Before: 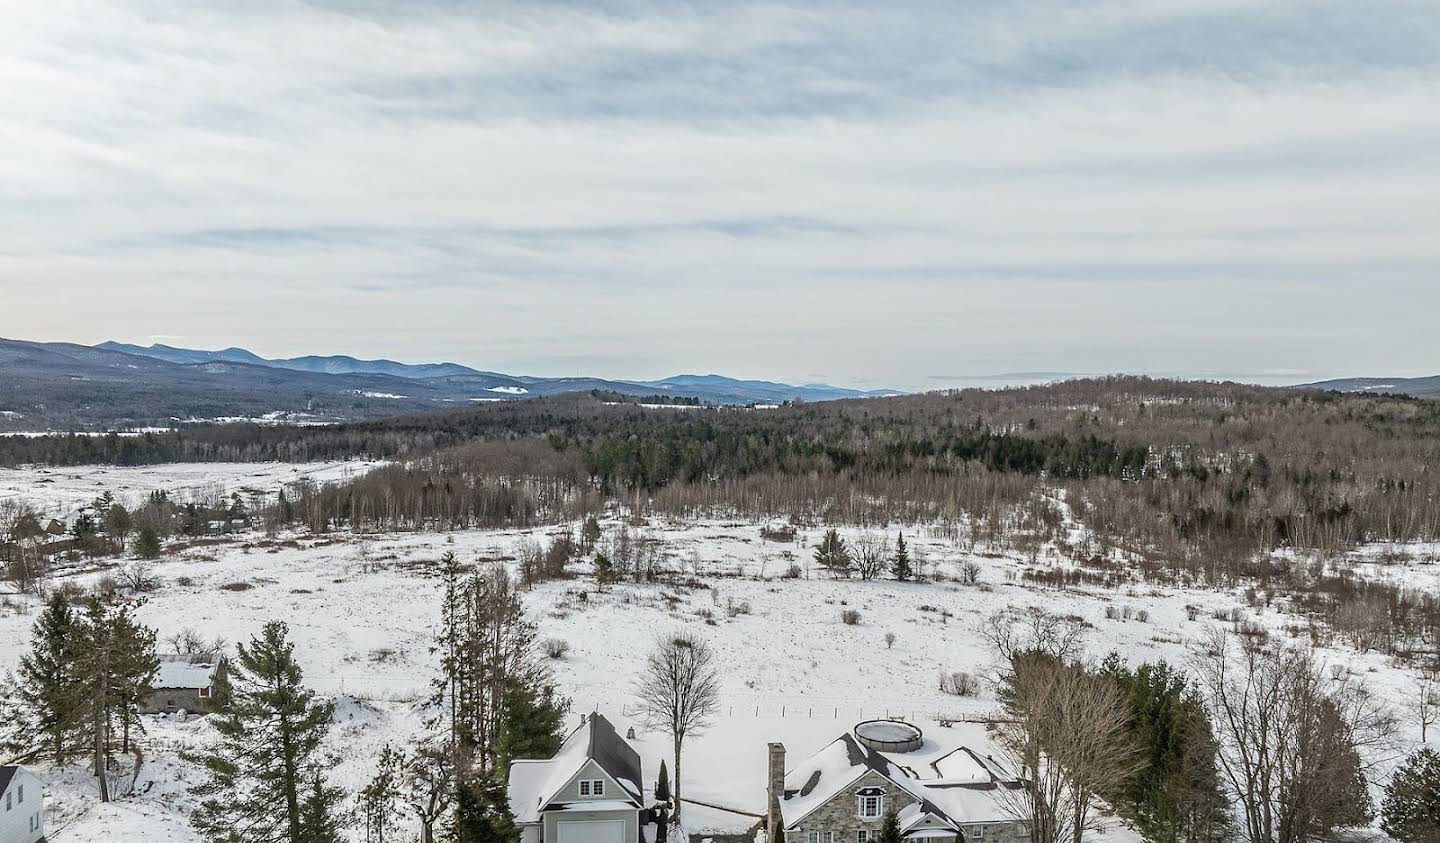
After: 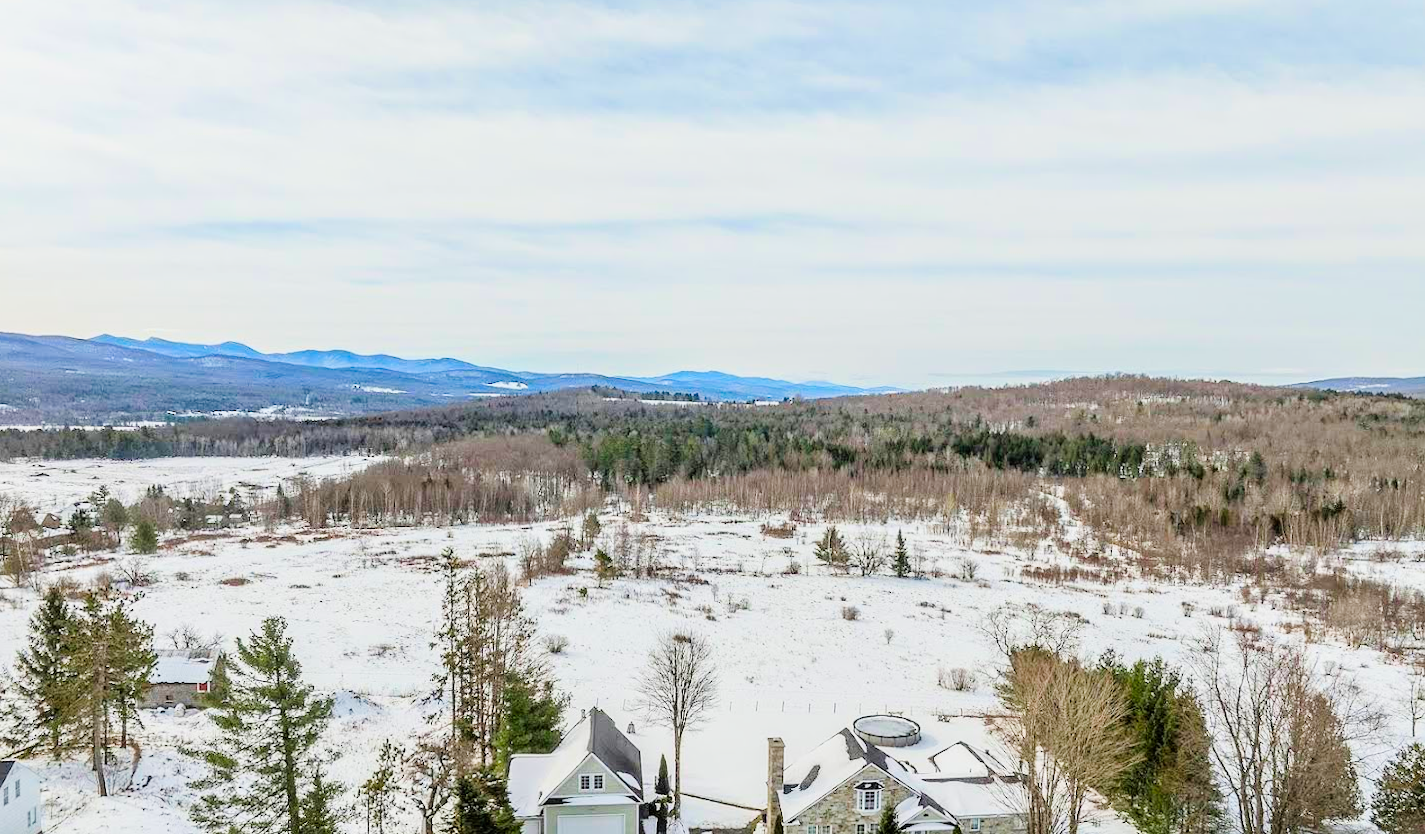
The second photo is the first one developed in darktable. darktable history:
color correction: saturation 1.8
rotate and perspective: rotation 0.174°, lens shift (vertical) 0.013, lens shift (horizontal) 0.019, shear 0.001, automatic cropping original format, crop left 0.007, crop right 0.991, crop top 0.016, crop bottom 0.997
exposure: black level correction 0, exposure 1.2 EV, compensate exposure bias true, compensate highlight preservation false
filmic rgb: black relative exposure -6.68 EV, white relative exposure 4.56 EV, hardness 3.25
